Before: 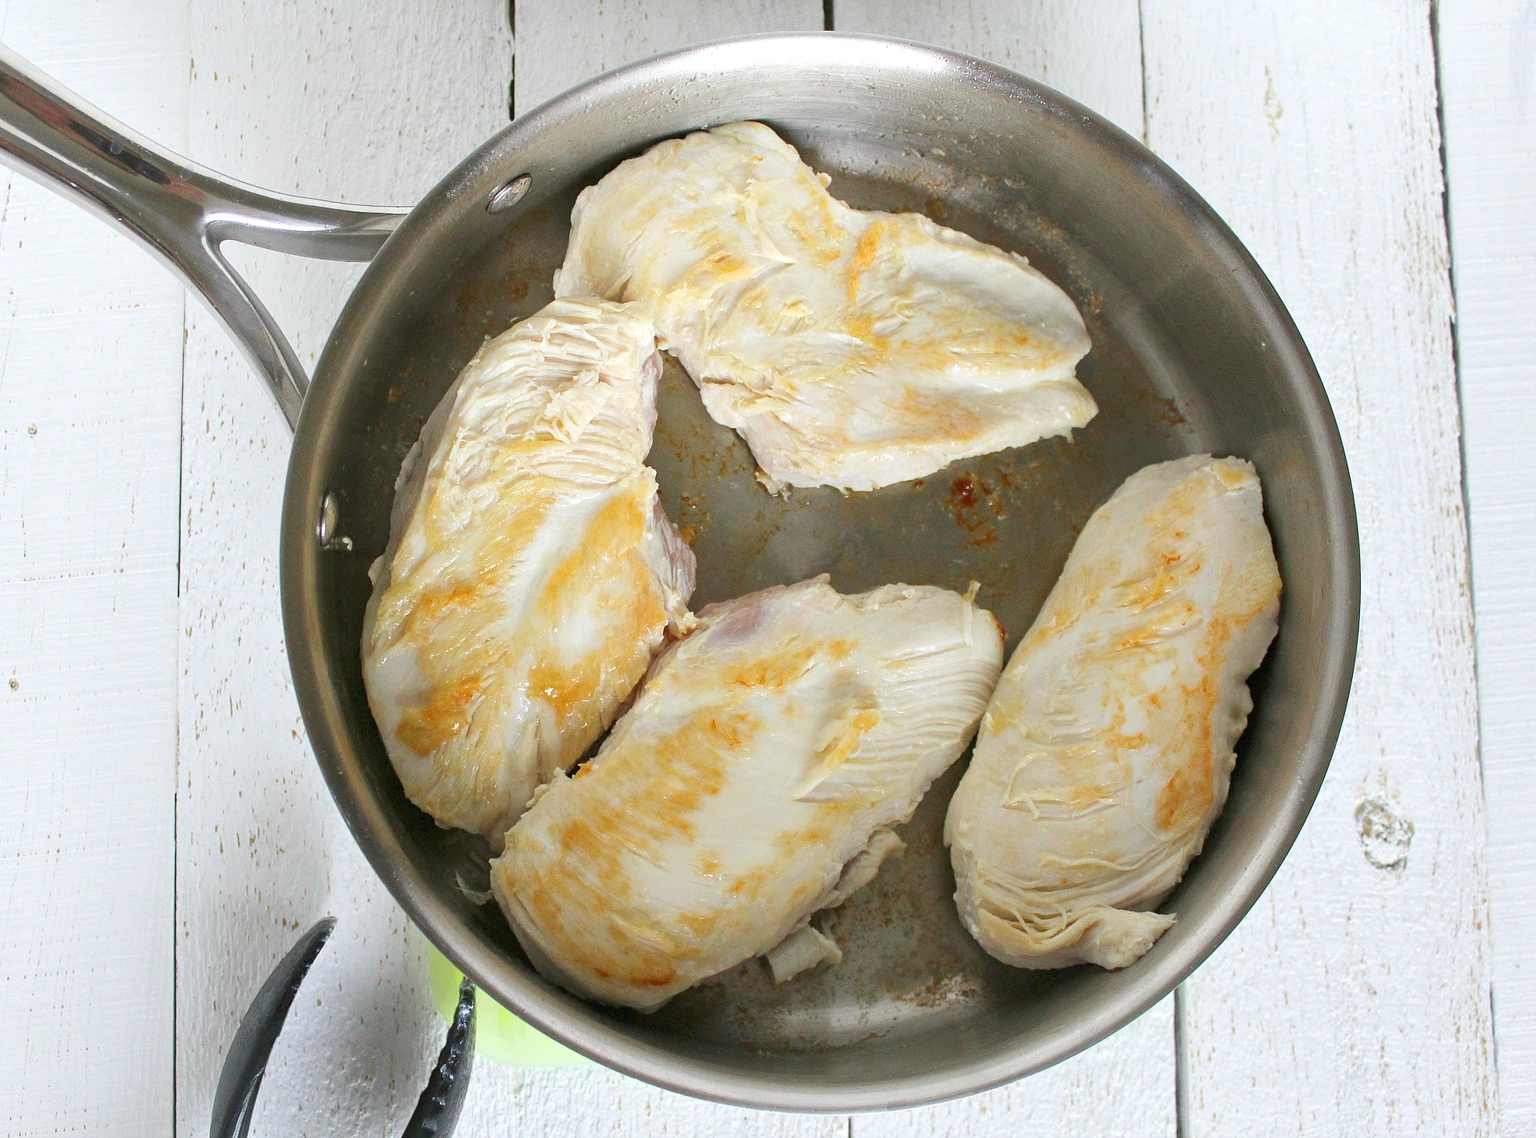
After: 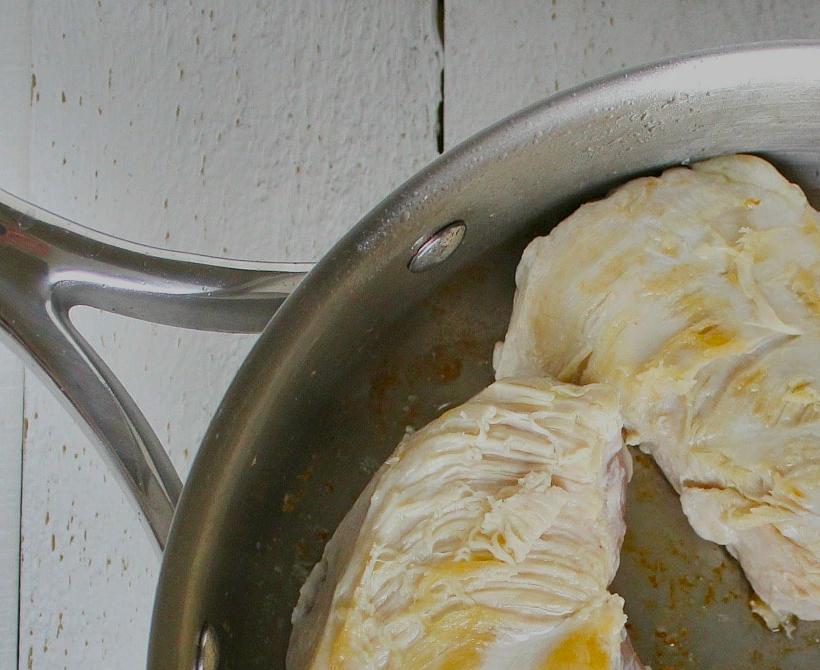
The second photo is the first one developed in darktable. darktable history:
shadows and highlights: shadows 60, highlights -60.23, soften with gaussian
exposure: black level correction 0, exposure -0.766 EV, compensate highlight preservation false
crop and rotate: left 10.817%, top 0.062%, right 47.194%, bottom 53.626%
color balance rgb: linear chroma grading › shadows -8%, linear chroma grading › global chroma 10%, perceptual saturation grading › global saturation 2%, perceptual saturation grading › highlights -2%, perceptual saturation grading › mid-tones 4%, perceptual saturation grading › shadows 8%, perceptual brilliance grading › global brilliance 2%, perceptual brilliance grading › highlights -4%, global vibrance 16%, saturation formula JzAzBz (2021)
